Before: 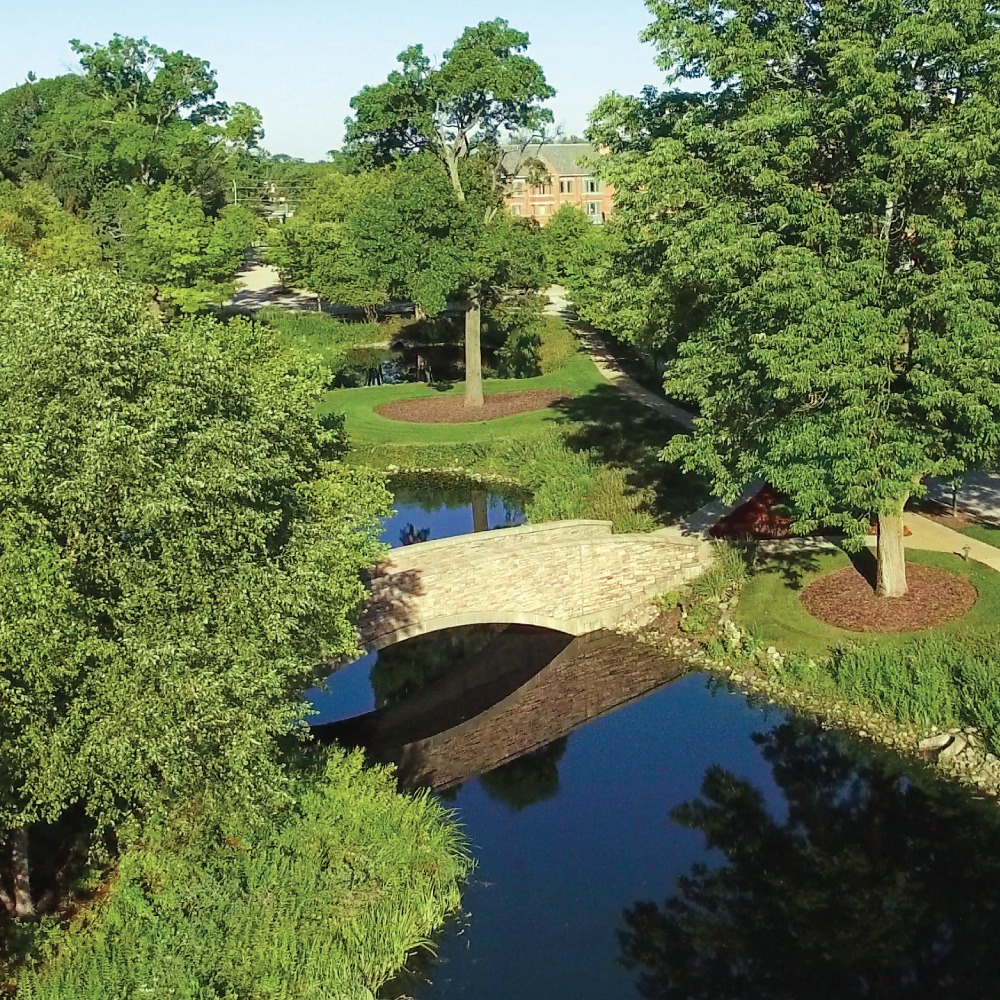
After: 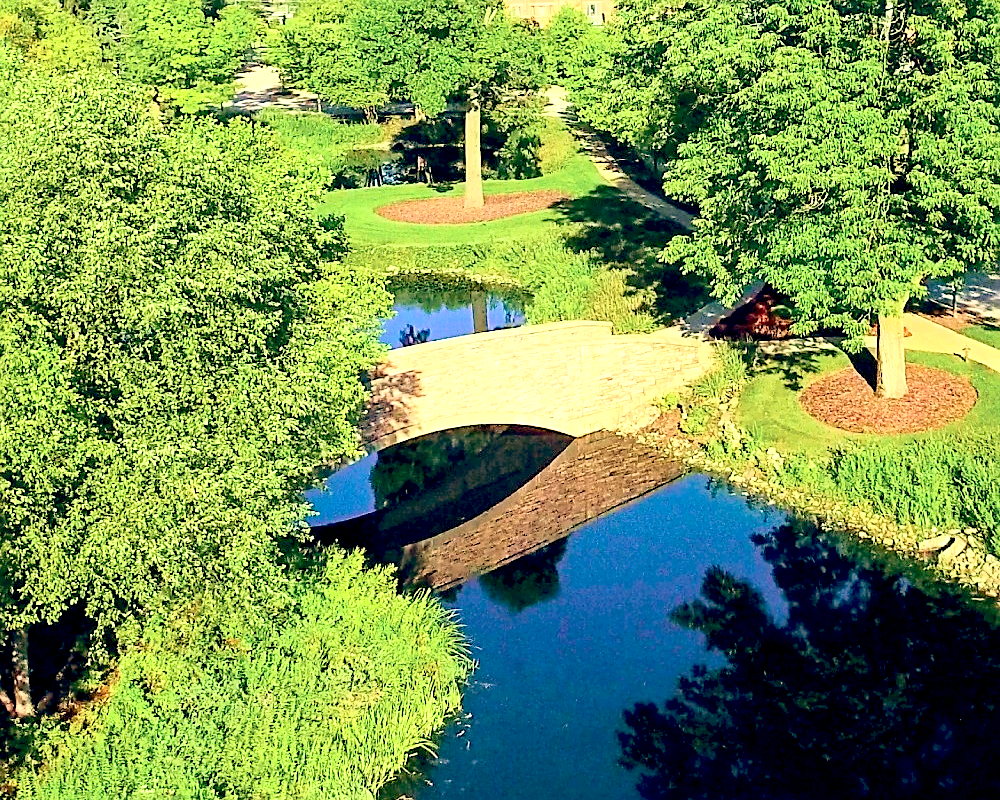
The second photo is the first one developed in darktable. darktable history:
white balance: red 1.009, blue 1.027
crop and rotate: top 19.998%
exposure: exposure 1 EV, compensate highlight preservation false
sharpen: on, module defaults
tone curve: curves: ch0 [(0, 0) (0.091, 0.077) (0.389, 0.458) (0.745, 0.82) (0.844, 0.908) (0.909, 0.942) (1, 0.973)]; ch1 [(0, 0) (0.437, 0.404) (0.5, 0.5) (0.529, 0.55) (0.58, 0.6) (0.616, 0.649) (1, 1)]; ch2 [(0, 0) (0.442, 0.415) (0.5, 0.5) (0.535, 0.557) (0.585, 0.62) (1, 1)], color space Lab, independent channels, preserve colors none
color balance: lift [0.975, 0.993, 1, 1.015], gamma [1.1, 1, 1, 0.945], gain [1, 1.04, 1, 0.95]
